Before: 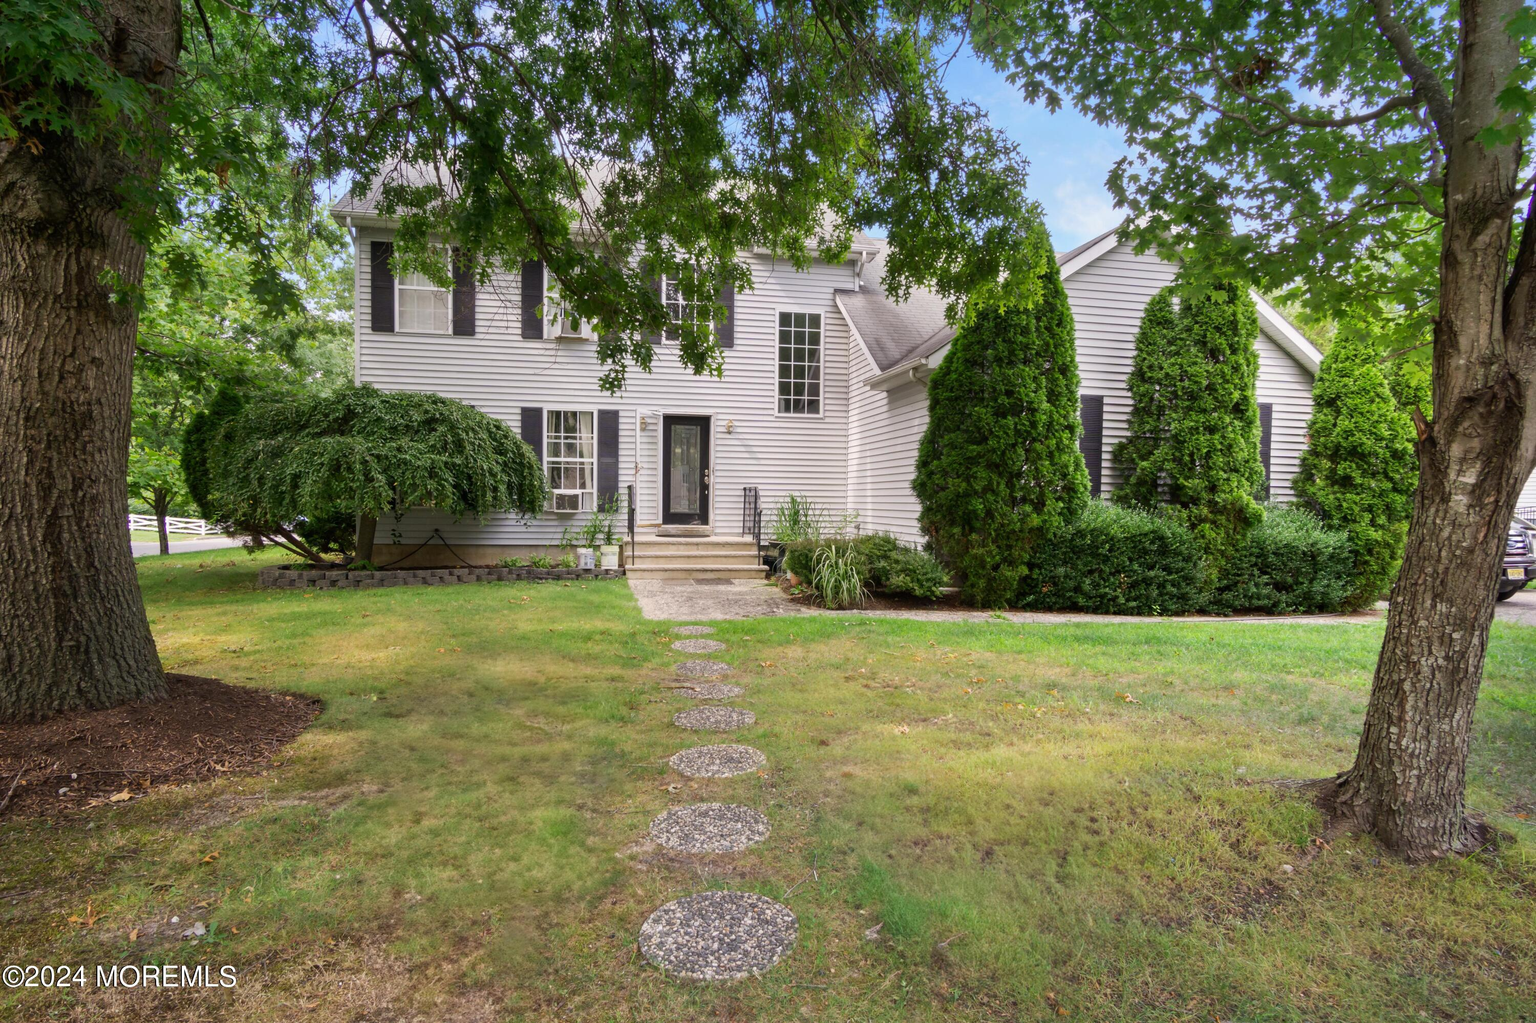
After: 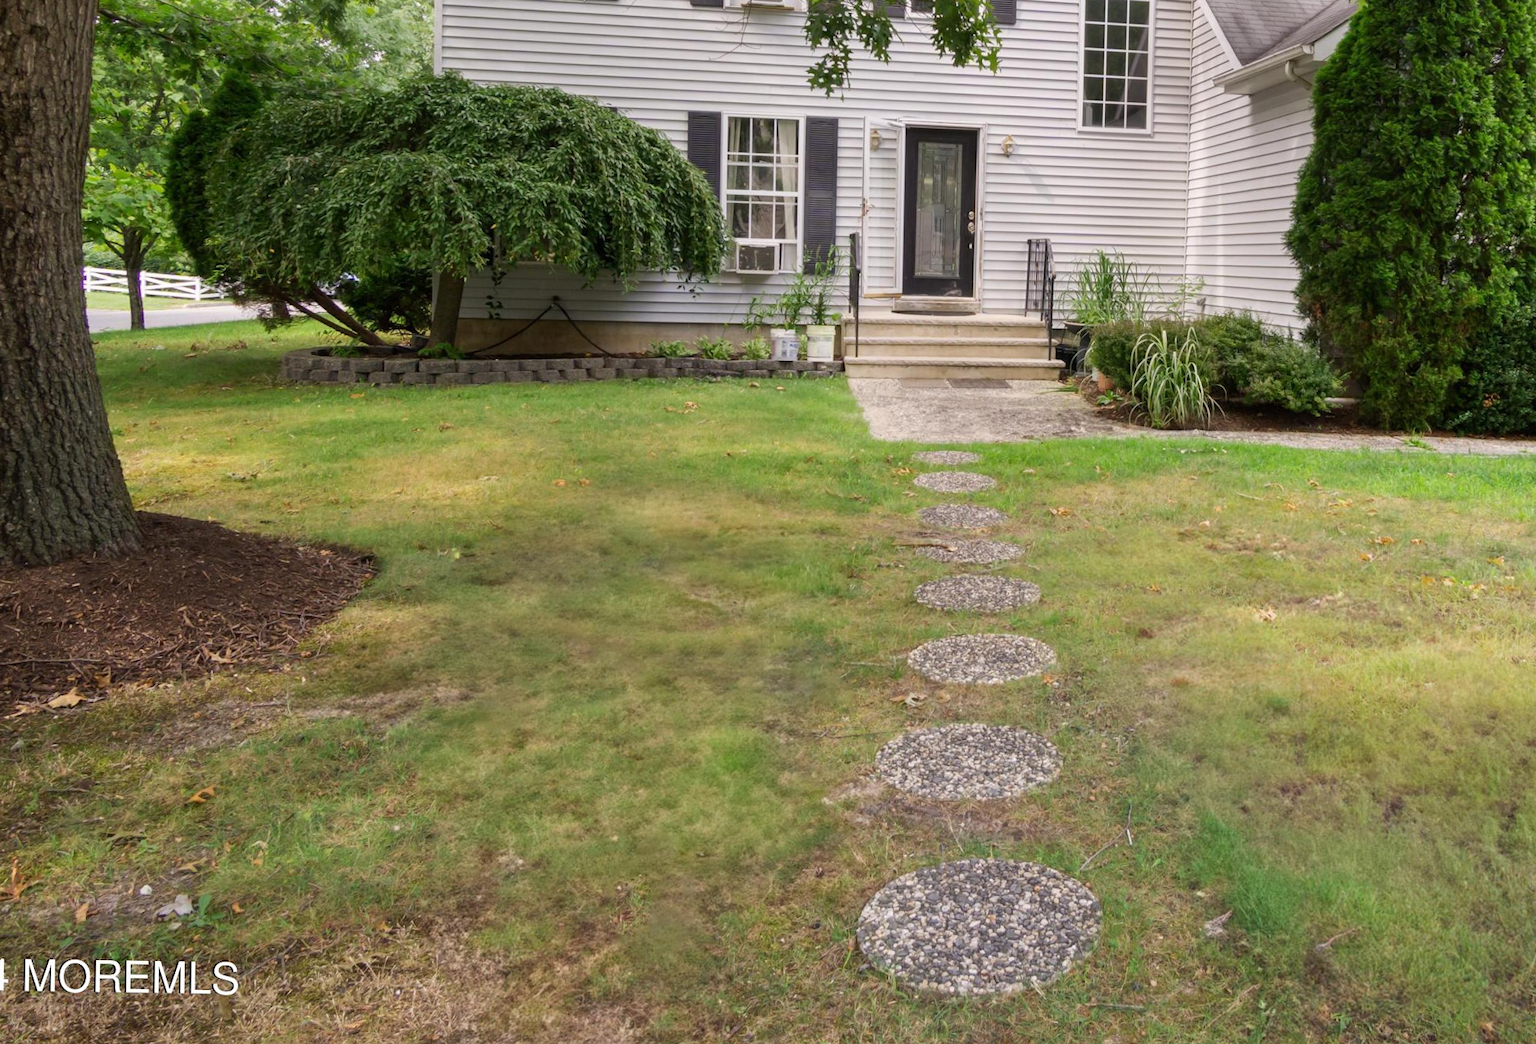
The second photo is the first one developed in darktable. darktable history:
crop and rotate: angle -0.842°, left 3.843%, top 31.994%, right 29.543%
